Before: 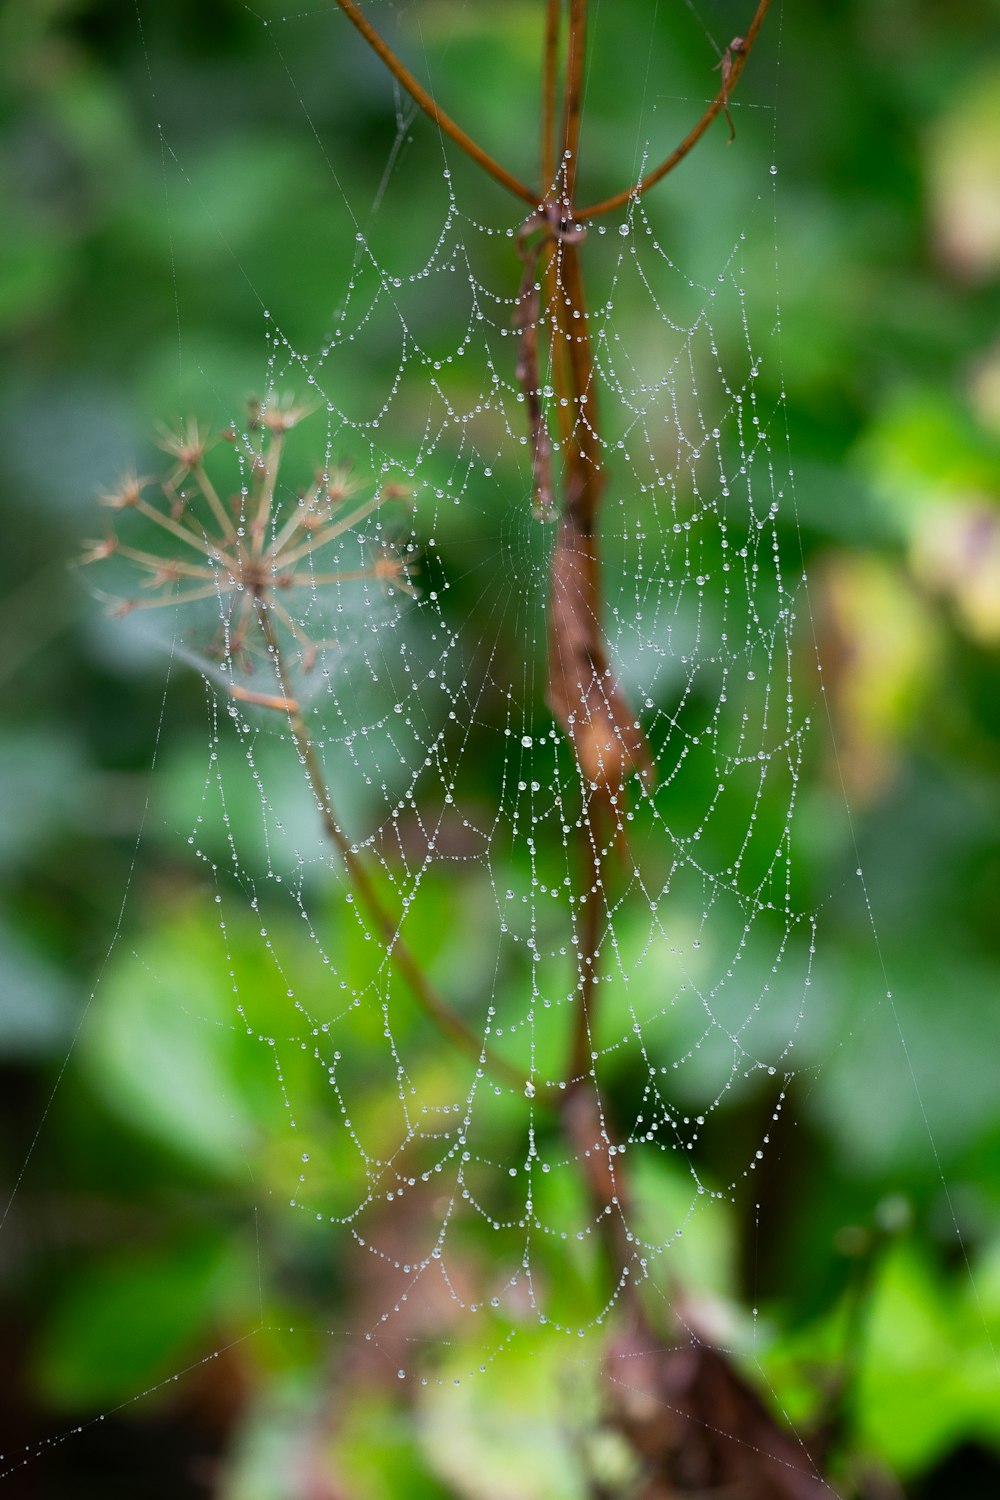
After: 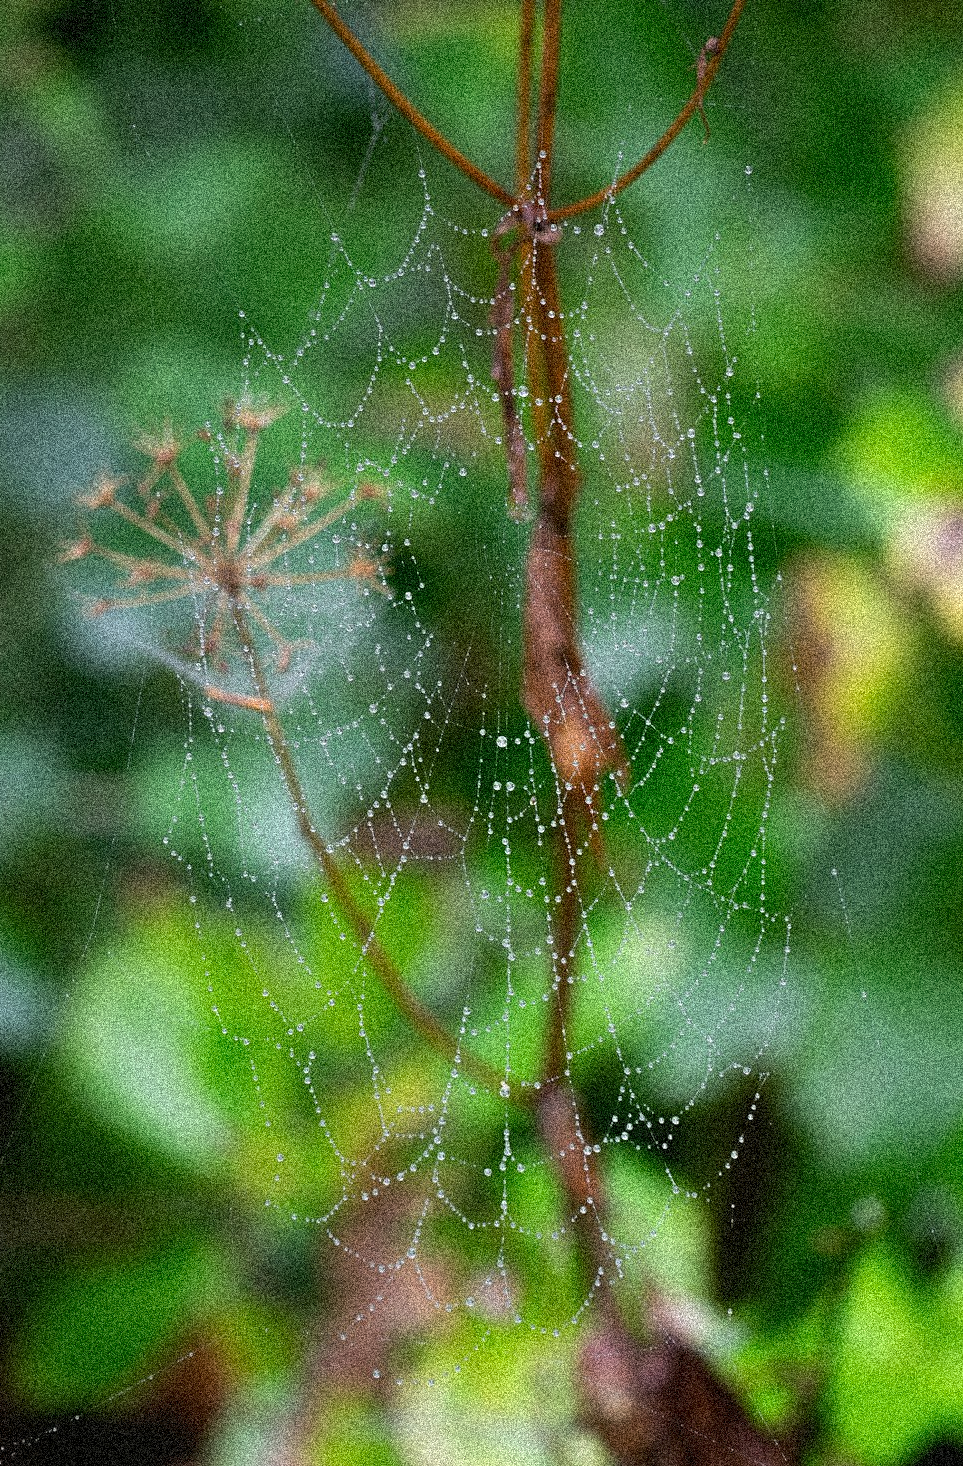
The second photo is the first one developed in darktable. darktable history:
crop and rotate: left 2.536%, right 1.107%, bottom 2.246%
grain: coarseness 3.75 ISO, strength 100%, mid-tones bias 0%
